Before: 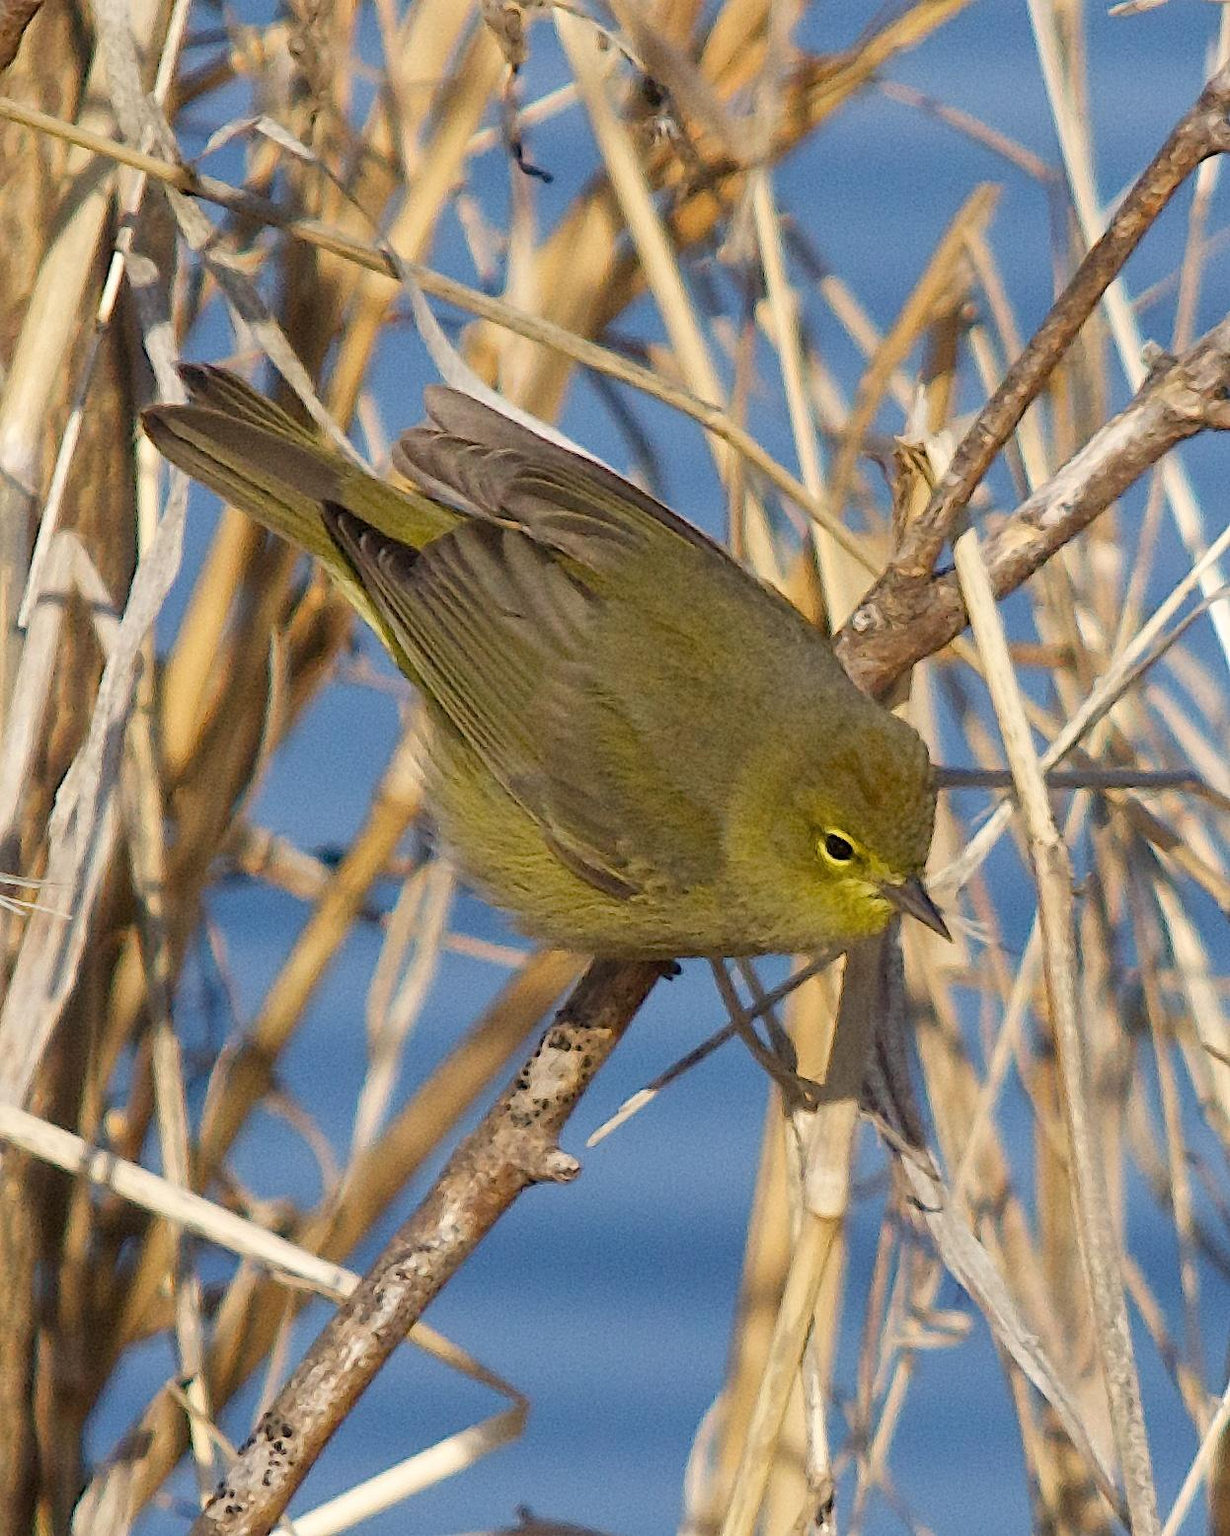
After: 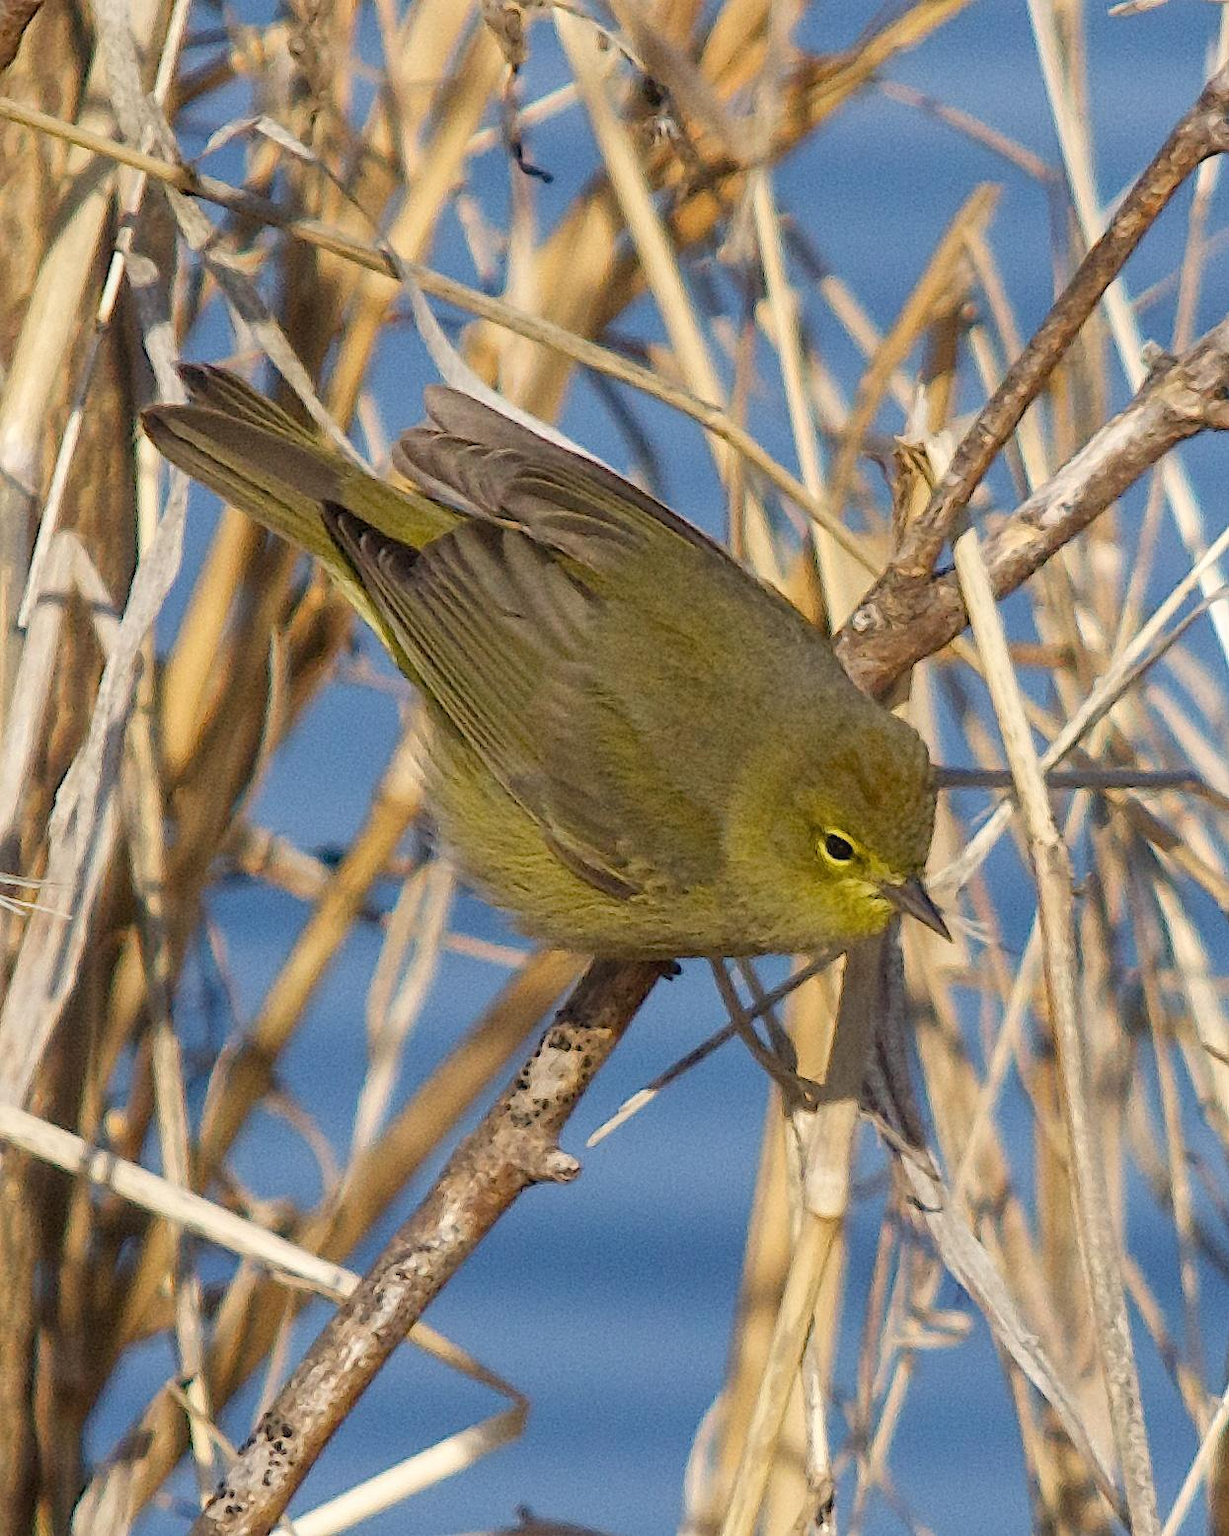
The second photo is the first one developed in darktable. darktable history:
local contrast: detail 110%
white balance: red 1, blue 1
tone equalizer: on, module defaults
